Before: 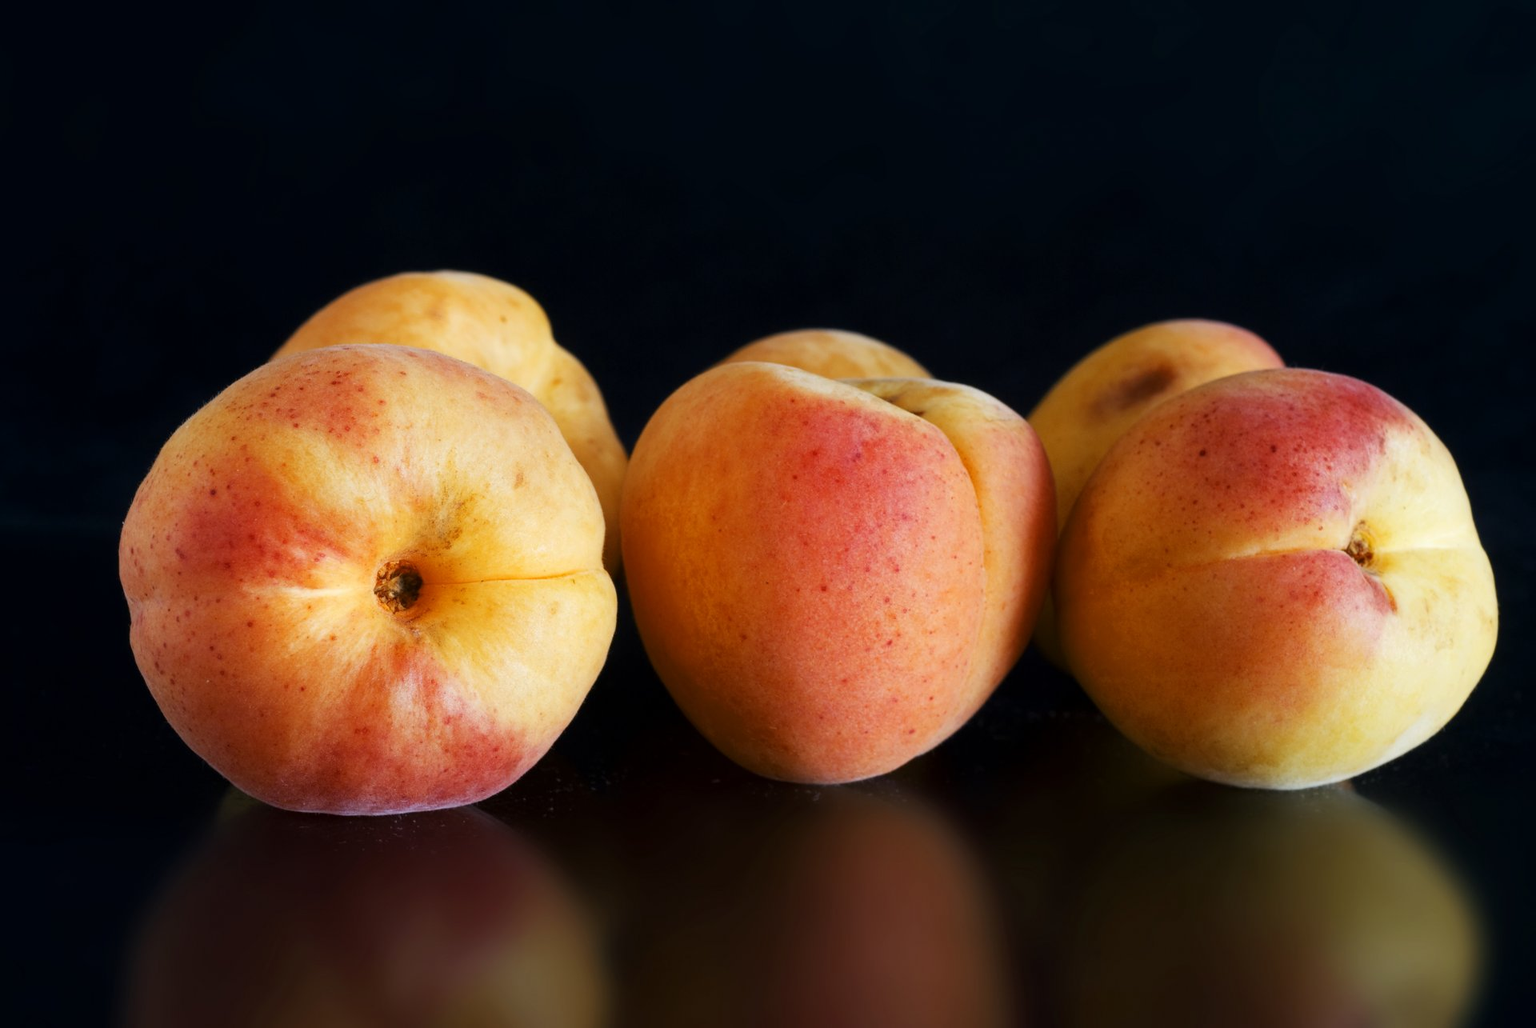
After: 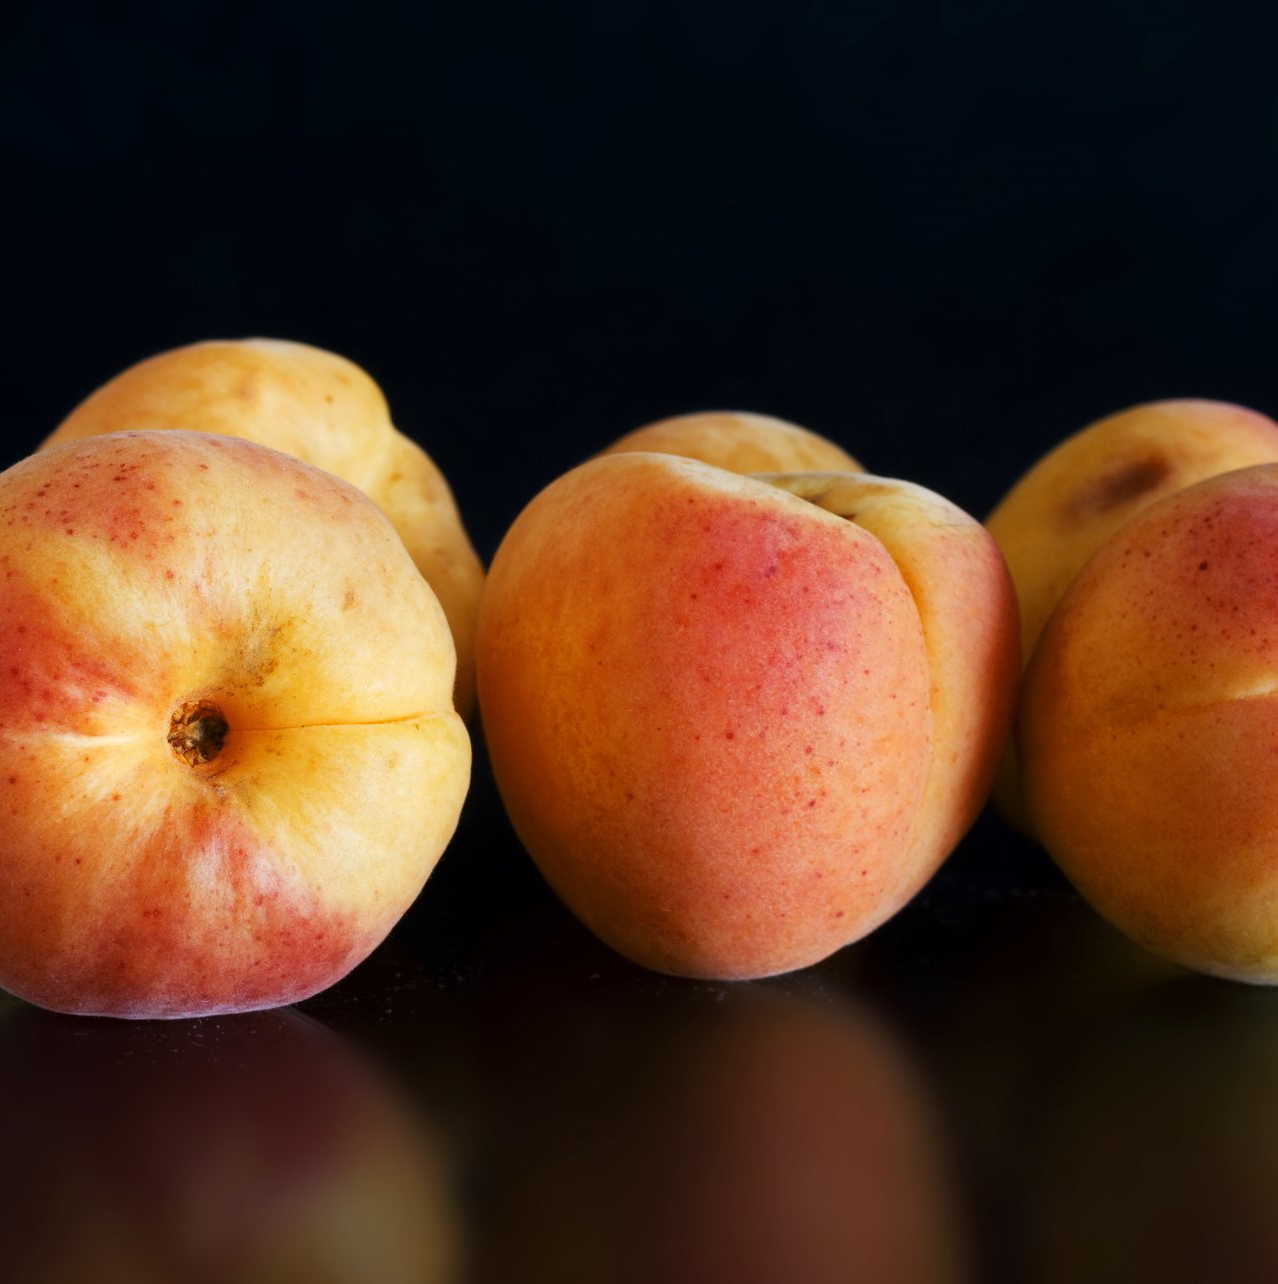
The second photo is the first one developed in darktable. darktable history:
crop and rotate: left 15.637%, right 17.769%
